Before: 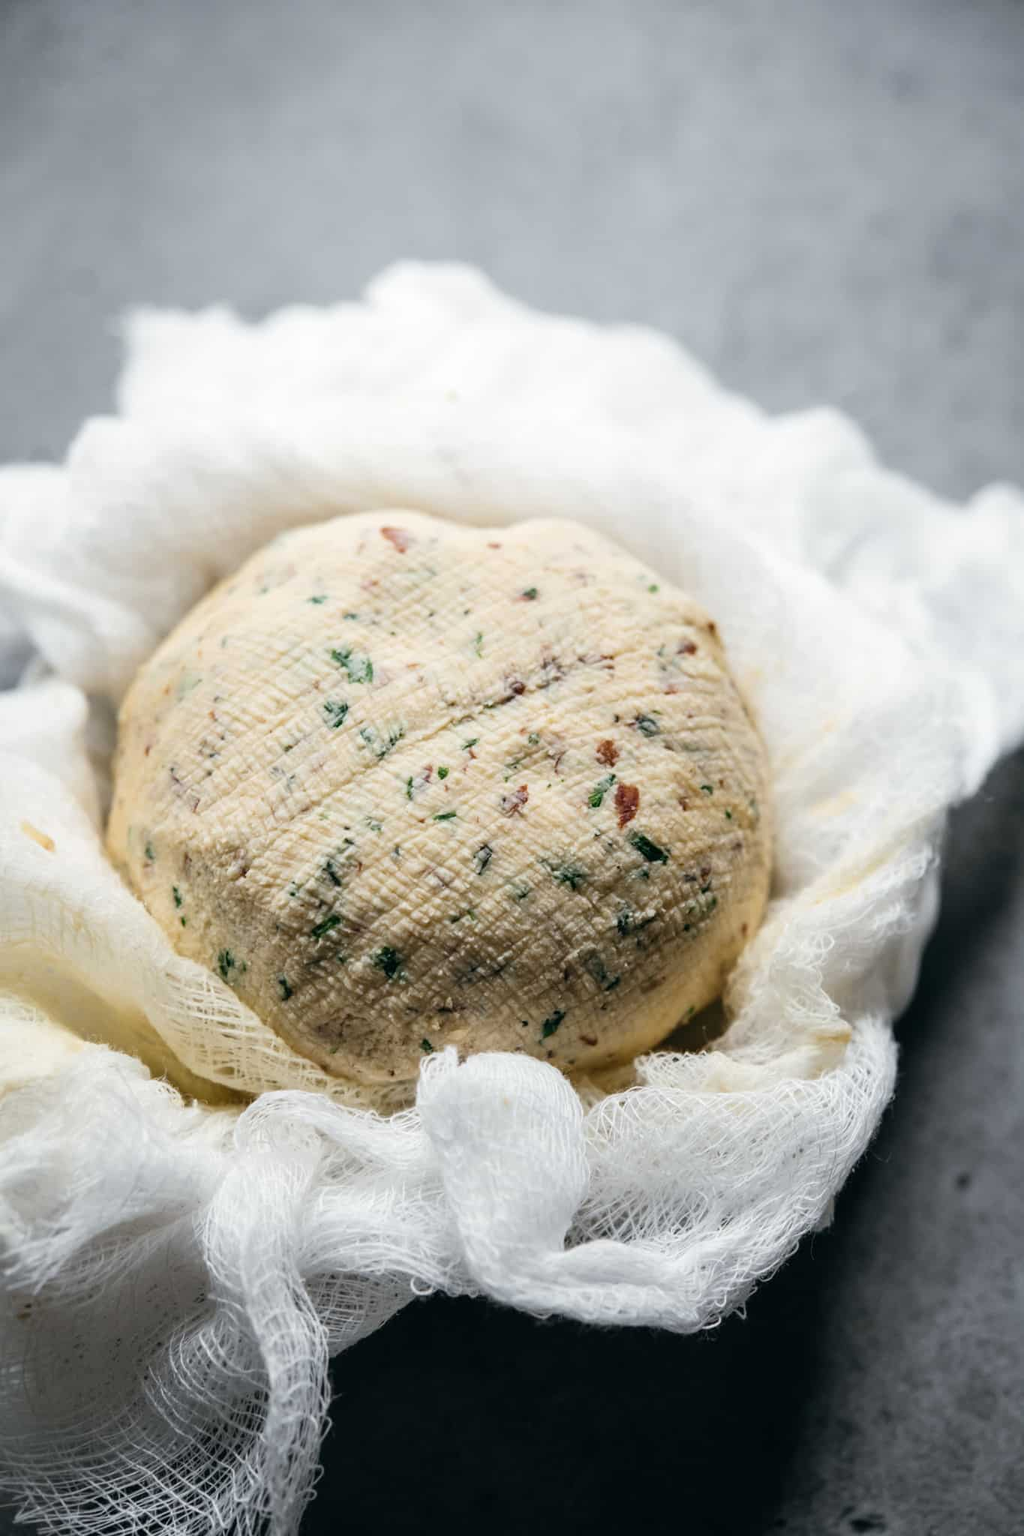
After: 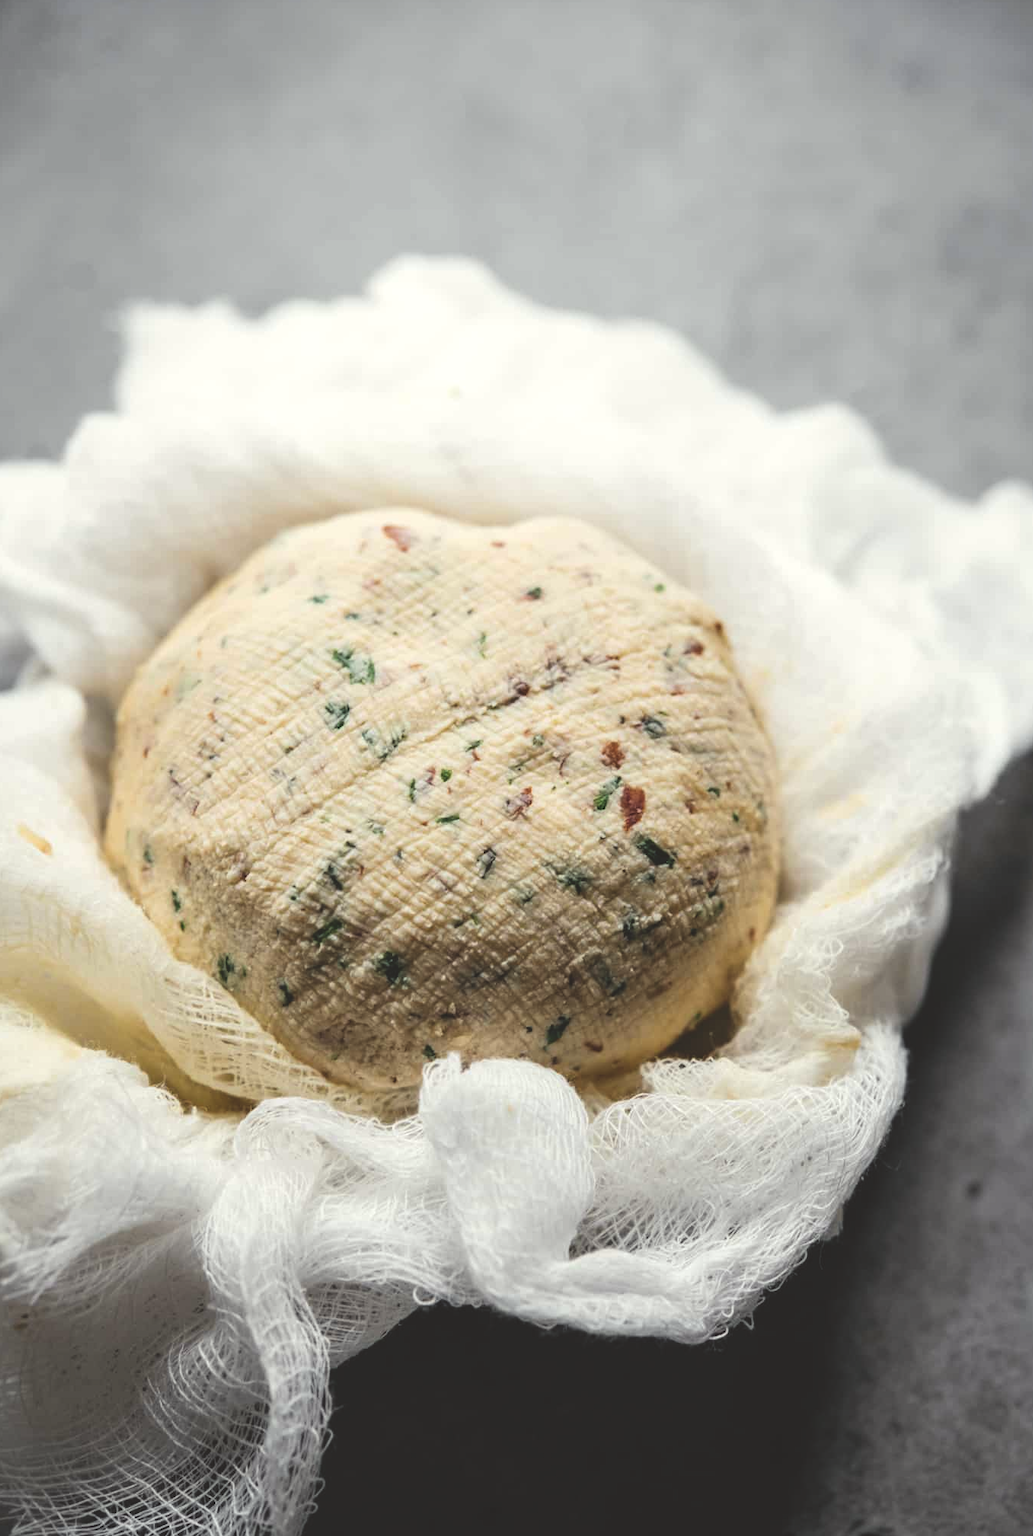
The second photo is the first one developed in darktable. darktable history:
color balance rgb: power › luminance -3.565%, power › chroma 0.587%, power › hue 43.34°, highlights gain › luminance 6%, highlights gain › chroma 1.265%, highlights gain › hue 89.91°, linear chroma grading › global chroma 0.362%, perceptual saturation grading › global saturation 0.875%
crop: left 0.435%, top 0.675%, right 0.126%, bottom 0.823%
exposure: black level correction -0.022, exposure -0.03 EV, compensate highlight preservation false
